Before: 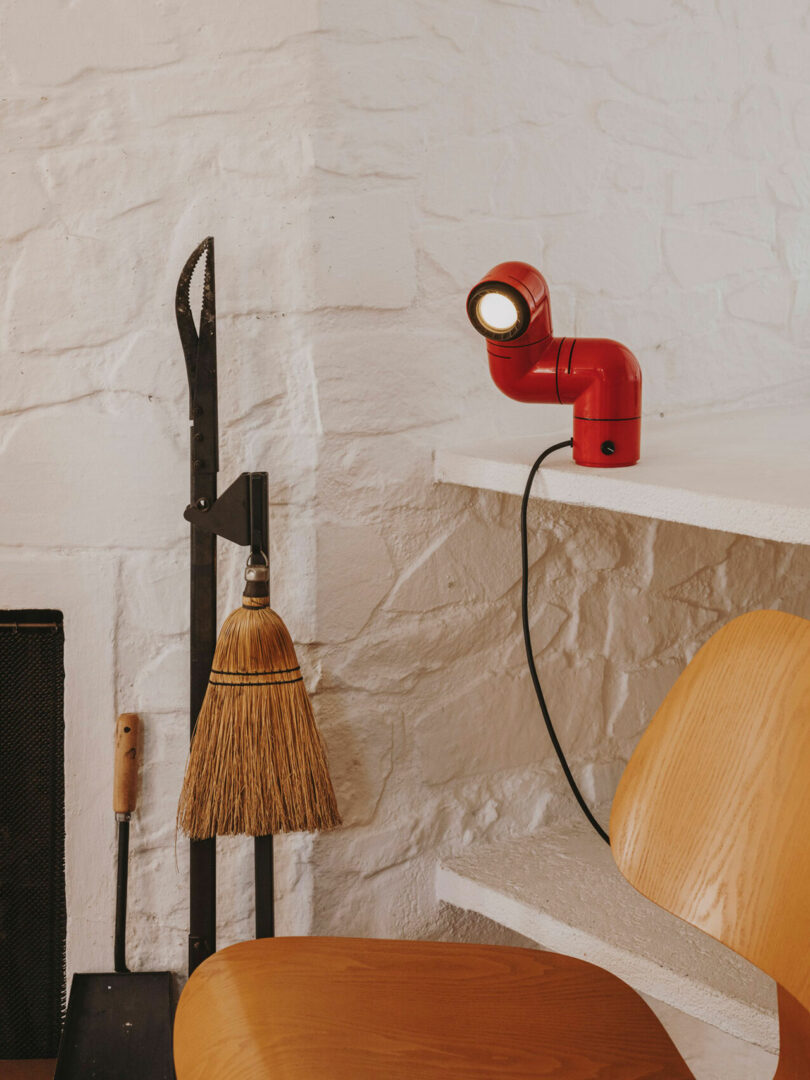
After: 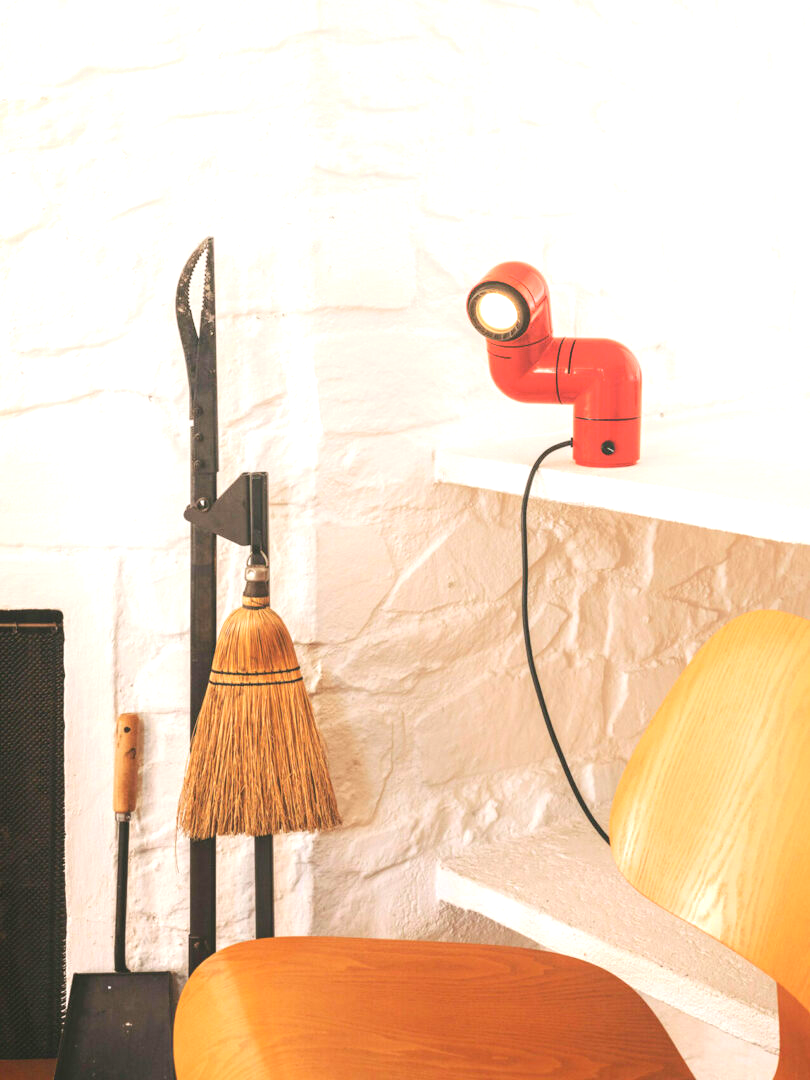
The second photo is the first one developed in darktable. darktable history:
exposure: black level correction 0, exposure 1.471 EV, compensate highlight preservation false
contrast brightness saturation: contrast -0.124
shadows and highlights: shadows -69.95, highlights 36.77, highlights color adjustment 55.05%, soften with gaussian
